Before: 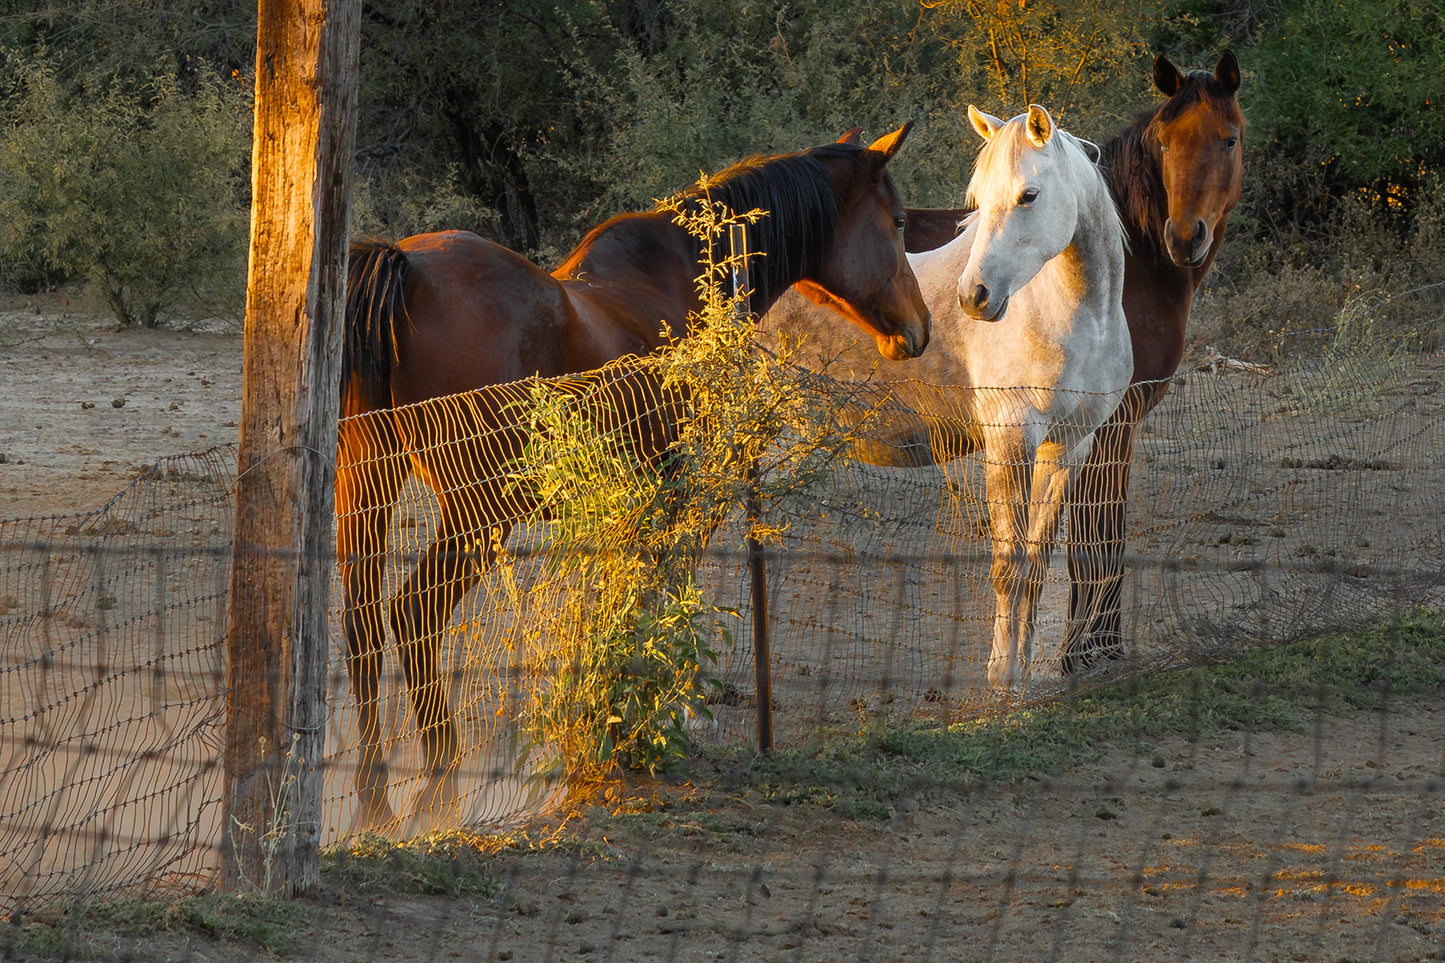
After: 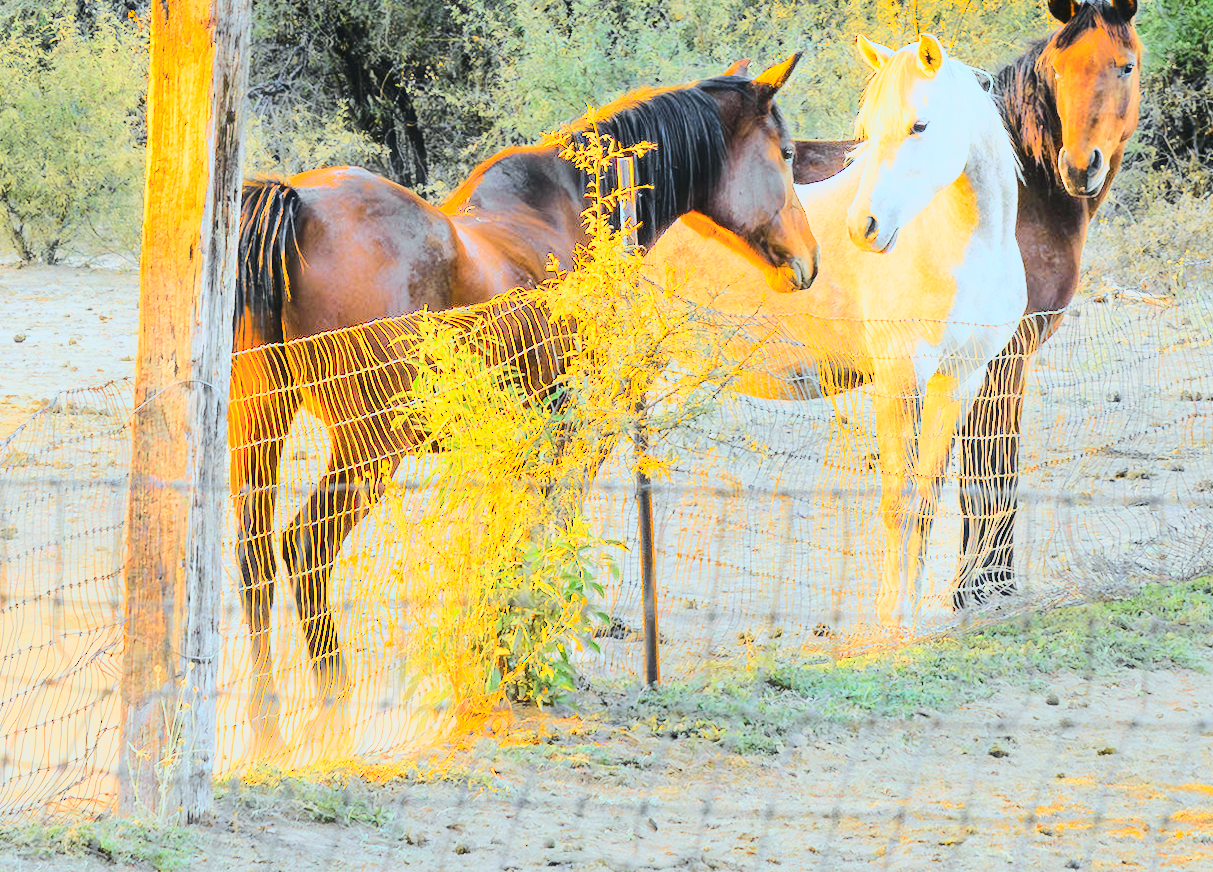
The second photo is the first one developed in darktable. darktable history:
rotate and perspective: lens shift (horizontal) -0.055, automatic cropping off
tone curve: curves: ch0 [(0, 0.03) (0.113, 0.087) (0.207, 0.184) (0.515, 0.612) (0.712, 0.793) (1, 0.946)]; ch1 [(0, 0) (0.172, 0.123) (0.317, 0.279) (0.407, 0.401) (0.476, 0.482) (0.505, 0.499) (0.534, 0.534) (0.632, 0.645) (0.726, 0.745) (1, 1)]; ch2 [(0, 0) (0.411, 0.424) (0.505, 0.505) (0.521, 0.524) (0.541, 0.569) (0.65, 0.699) (1, 1)], color space Lab, independent channels, preserve colors none
exposure: black level correction 0, exposure 1.55 EV, compensate exposure bias true, compensate highlight preservation false
color calibration: illuminant Planckian (black body), x 0.368, y 0.361, temperature 4275.92 K
crop: left 6.446%, top 8.188%, right 9.538%, bottom 3.548%
base curve: curves: ch0 [(0, 0) (0.025, 0.046) (0.112, 0.277) (0.467, 0.74) (0.814, 0.929) (1, 0.942)]
